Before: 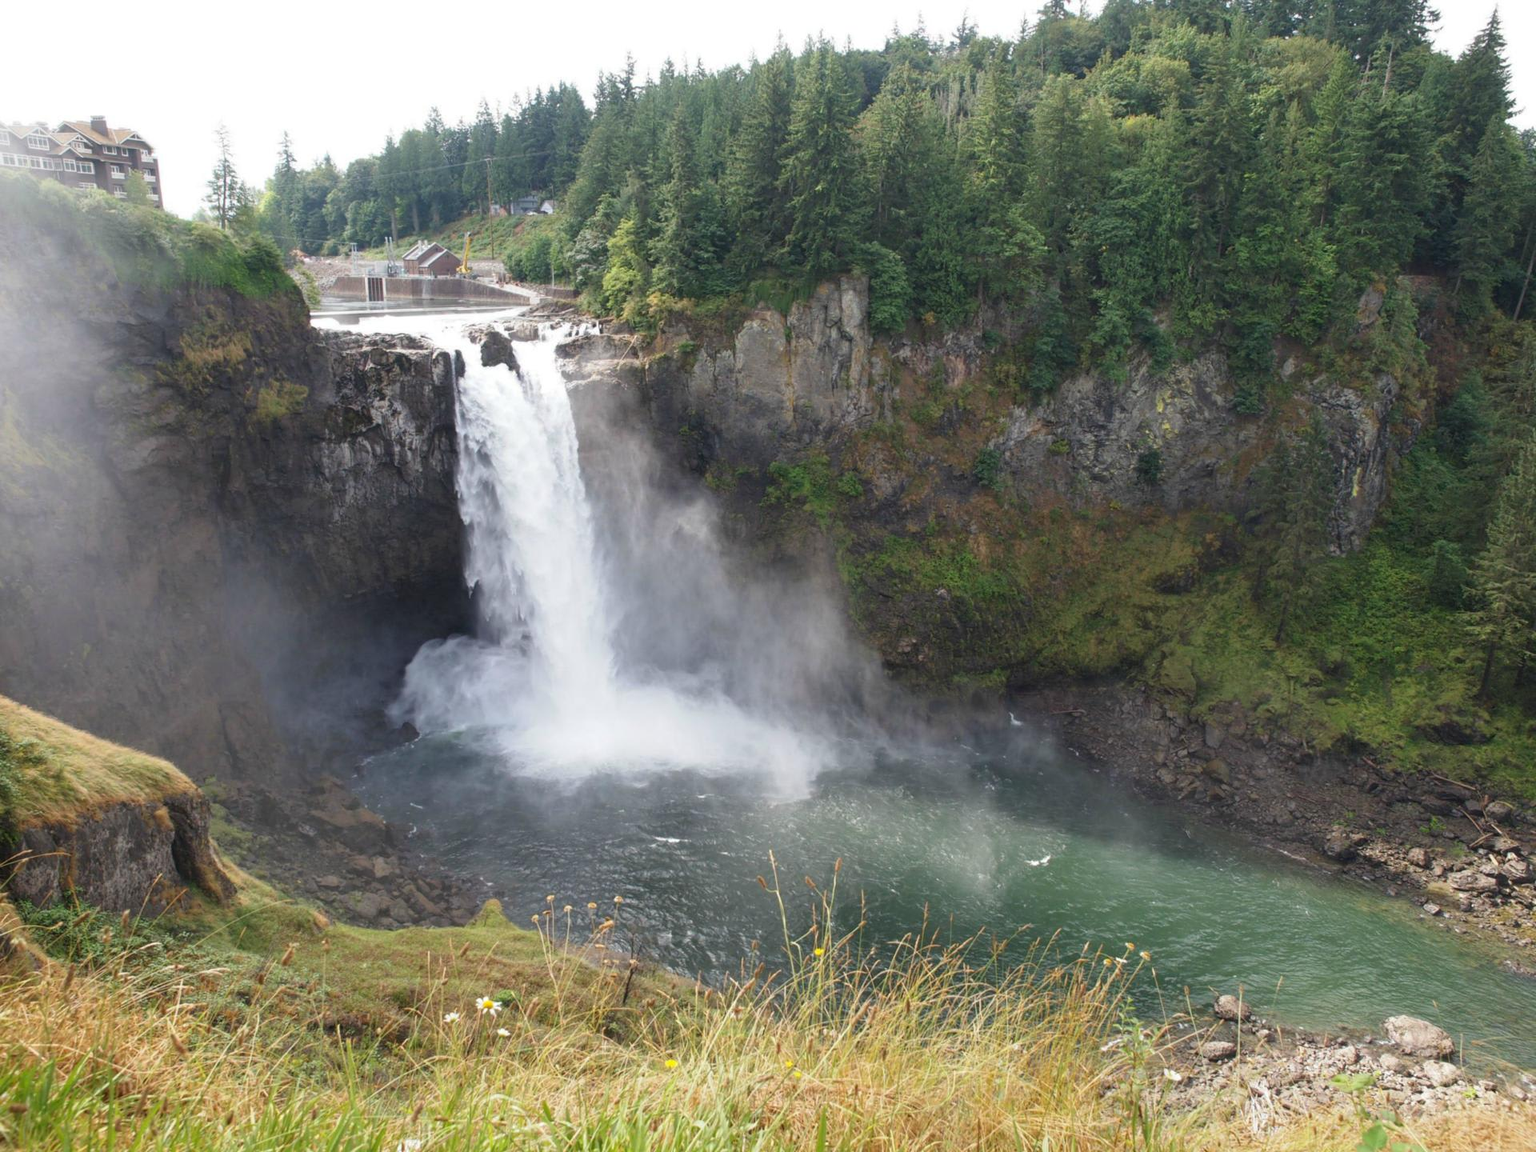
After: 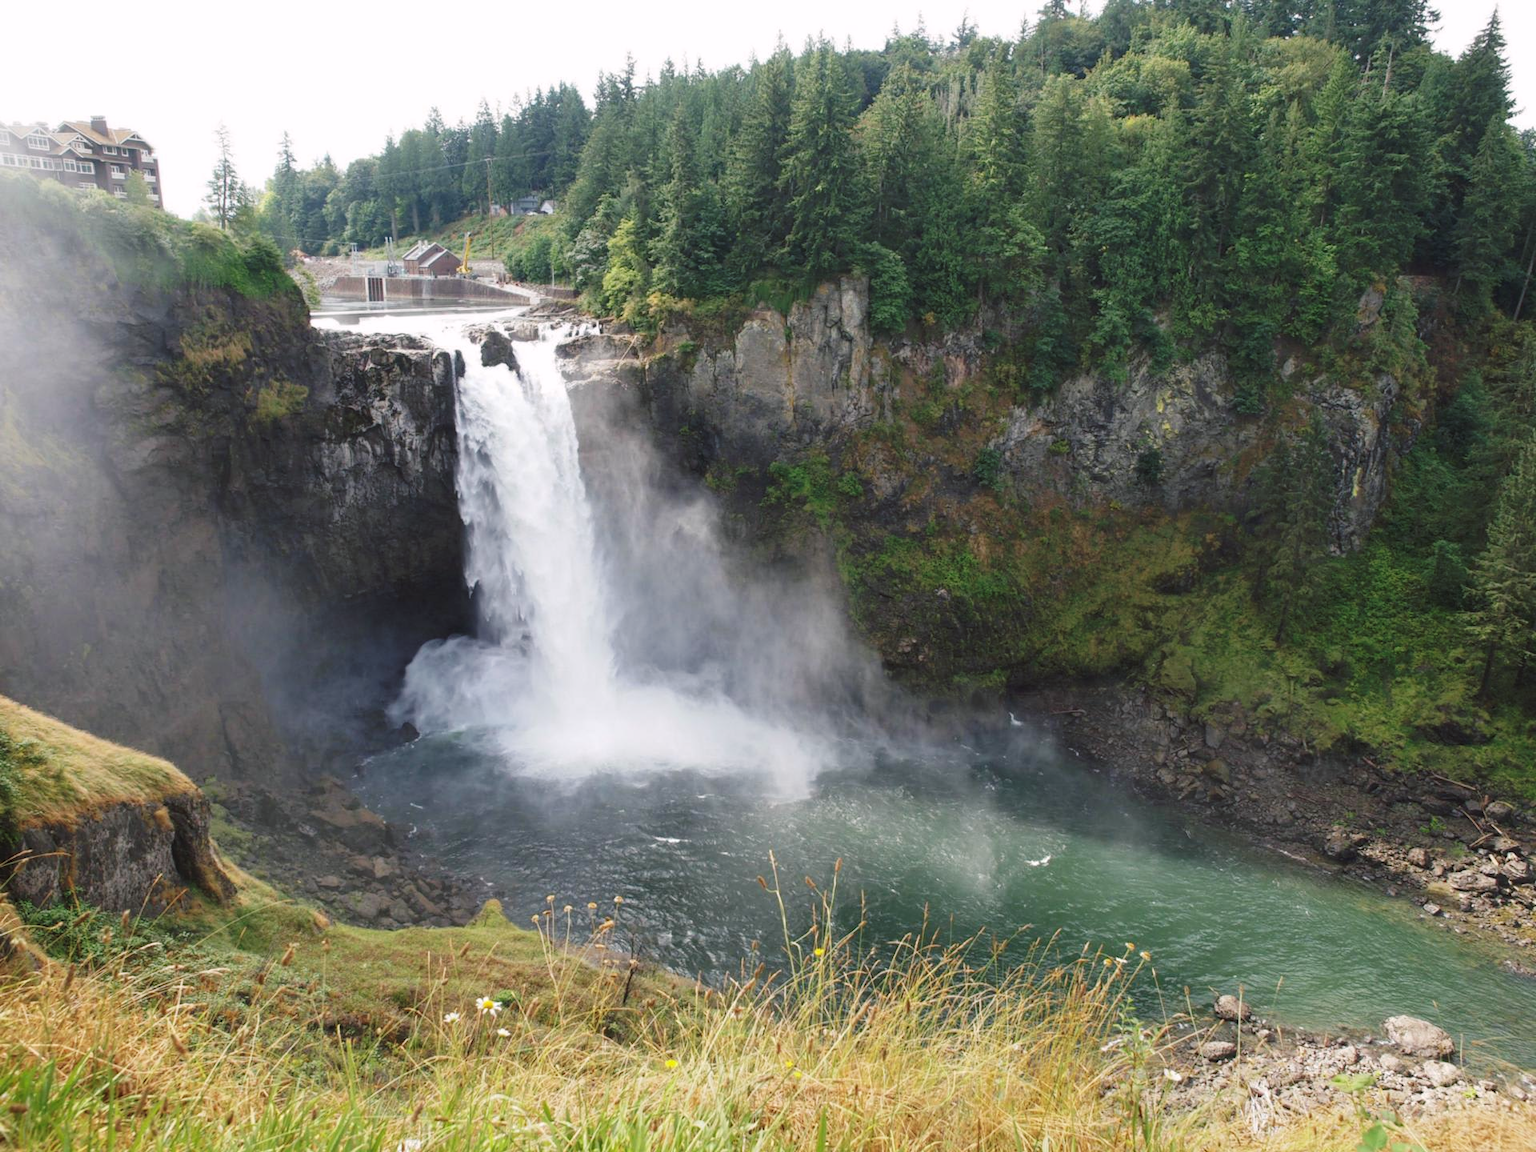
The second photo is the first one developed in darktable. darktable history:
tone curve: curves: ch0 [(0, 0) (0.003, 0.005) (0.011, 0.021) (0.025, 0.042) (0.044, 0.065) (0.069, 0.074) (0.1, 0.092) (0.136, 0.123) (0.177, 0.159) (0.224, 0.2) (0.277, 0.252) (0.335, 0.32) (0.399, 0.392) (0.468, 0.468) (0.543, 0.549) (0.623, 0.638) (0.709, 0.721) (0.801, 0.812) (0.898, 0.896) (1, 1)], preserve colors none
color look up table: target L [97.21, 92.31, 94.37, 88.45, 86.28, 72.46, 69.42, 61.18, 50.34, 38.97, 32.94, 200.19, 88.16, 82.99, 76.29, 66.58, 67.31, 59.9, 60.14, 47.83, 46.61, 46.14, 43.94, 34.7, 34.5, 30.17, 17.64, 83.46, 74.24, 68.69, 61.18, 59.61, 56.91, 55.38, 50.94, 47.07, 42.44, 41.63, 39.68, 30.72, 32.1, 24.43, 16.12, 5.982, 83.79, 75.65, 54.77, 47.82, 3.566], target a [-7.372, -36.21, -8.393, -73.01, -50.06, -62.02, -38.58, -10.75, -44.65, -26.19, -21.75, 0, -2.804, 4.733, 26, 37.84, 13.81, 65.65, 14.05, 68.79, 36.92, 45.09, 0.951, 33.69, 51.08, 4.382, 18.45, 7.823, 39.46, -2.734, 58.93, 78.63, 30.52, 81.22, 12.17, 16.98, 69.88, 33.32, 58.88, 10.24, 54.86, 36.11, 22.23, 29.44, -21.87, -32.37, -9.029, -11.33, -2.221], target b [20.84, 83.95, 60.73, 38.49, 2.506, 64.42, 24.25, 14.69, 42.96, 0.863, 23.85, 0, 84.72, 10.33, 30.66, 62.51, 43.74, 10.76, 55.57, 55.46, 18.83, 52.79, 44.47, 39.51, 29.22, 13.36, 27.14, -23.41, -7.863, -45.64, -36.71, -52.48, -26.45, -10.31, -76.17, -4.156, -82.06, -91.54, -8.916, -29.83, -54.21, -37.73, -44.04, -5.747, -7.808, -31.32, -13.41, -36.23, -0.151], num patches 49
